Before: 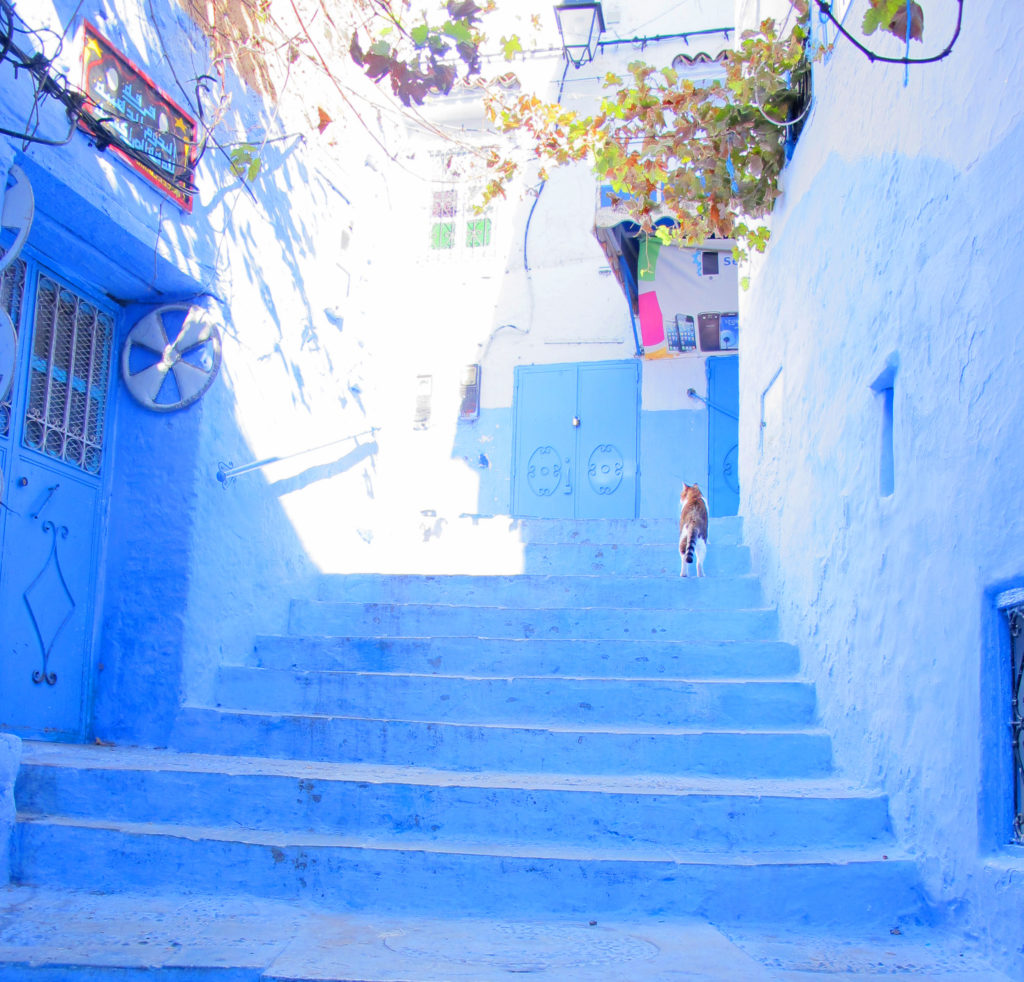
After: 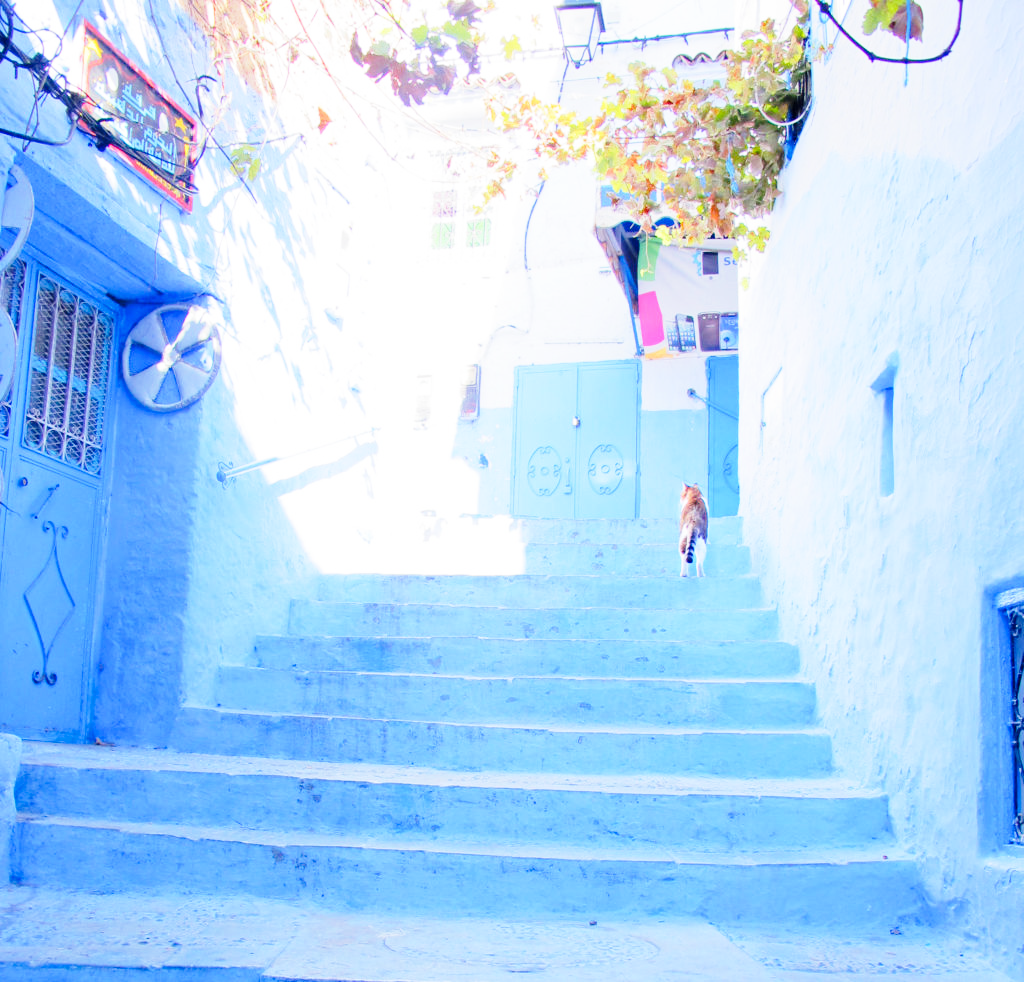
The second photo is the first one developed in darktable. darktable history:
exposure: black level correction 0.002, compensate highlight preservation false
base curve: curves: ch0 [(0, 0) (0.028, 0.03) (0.121, 0.232) (0.46, 0.748) (0.859, 0.968) (1, 1)], preserve colors none
